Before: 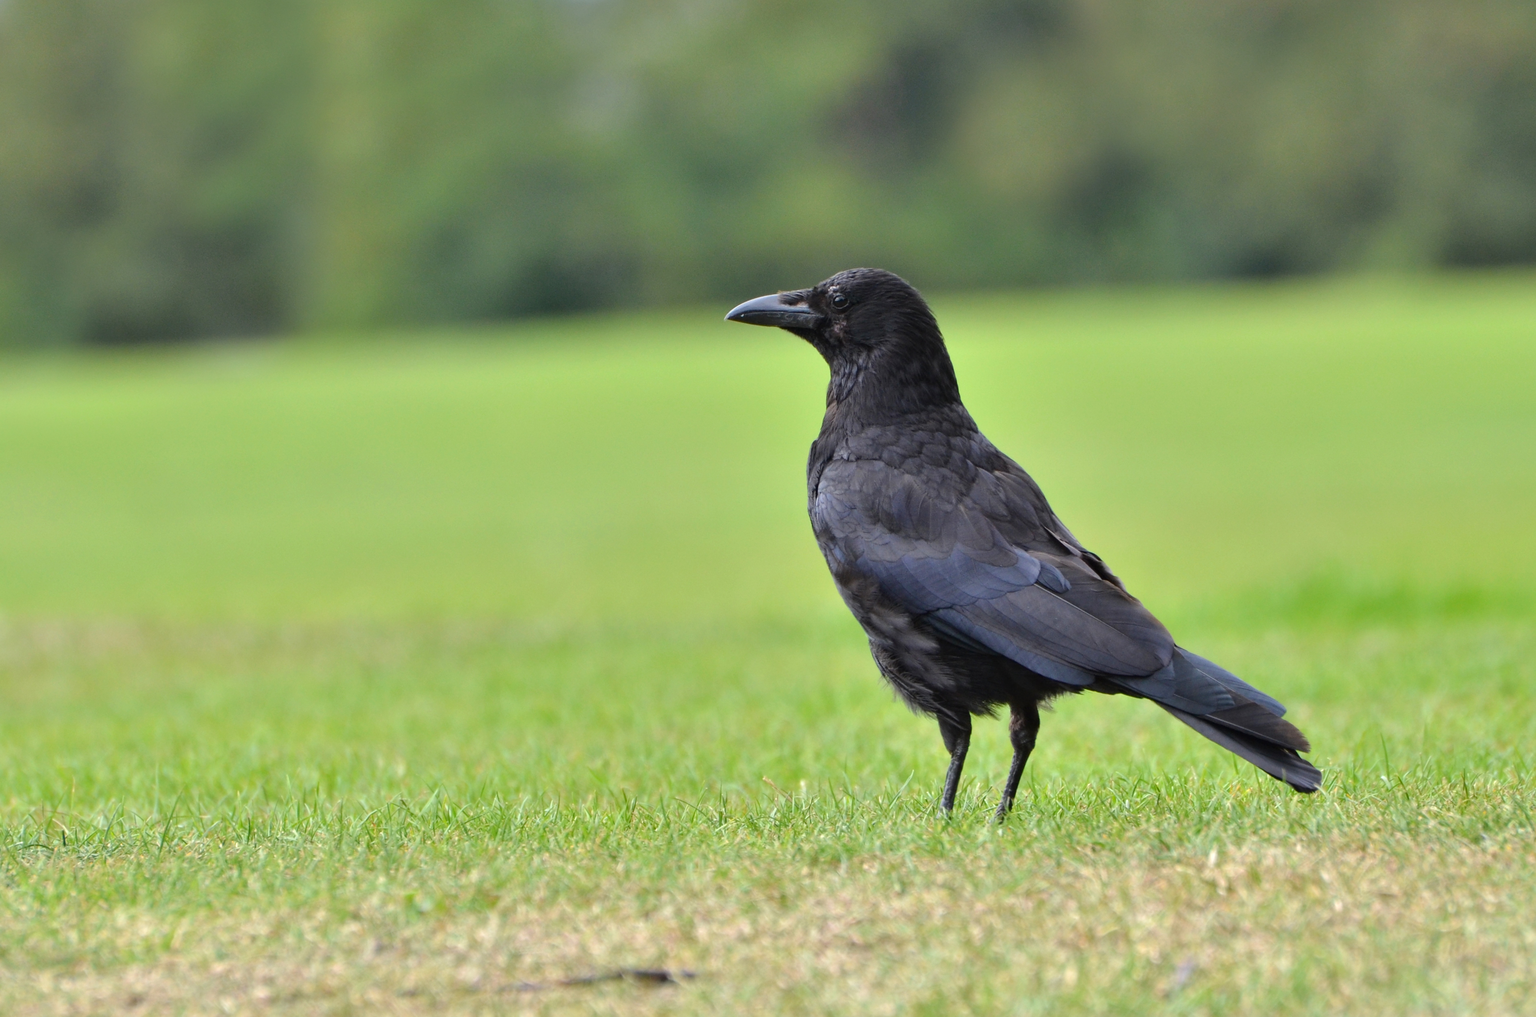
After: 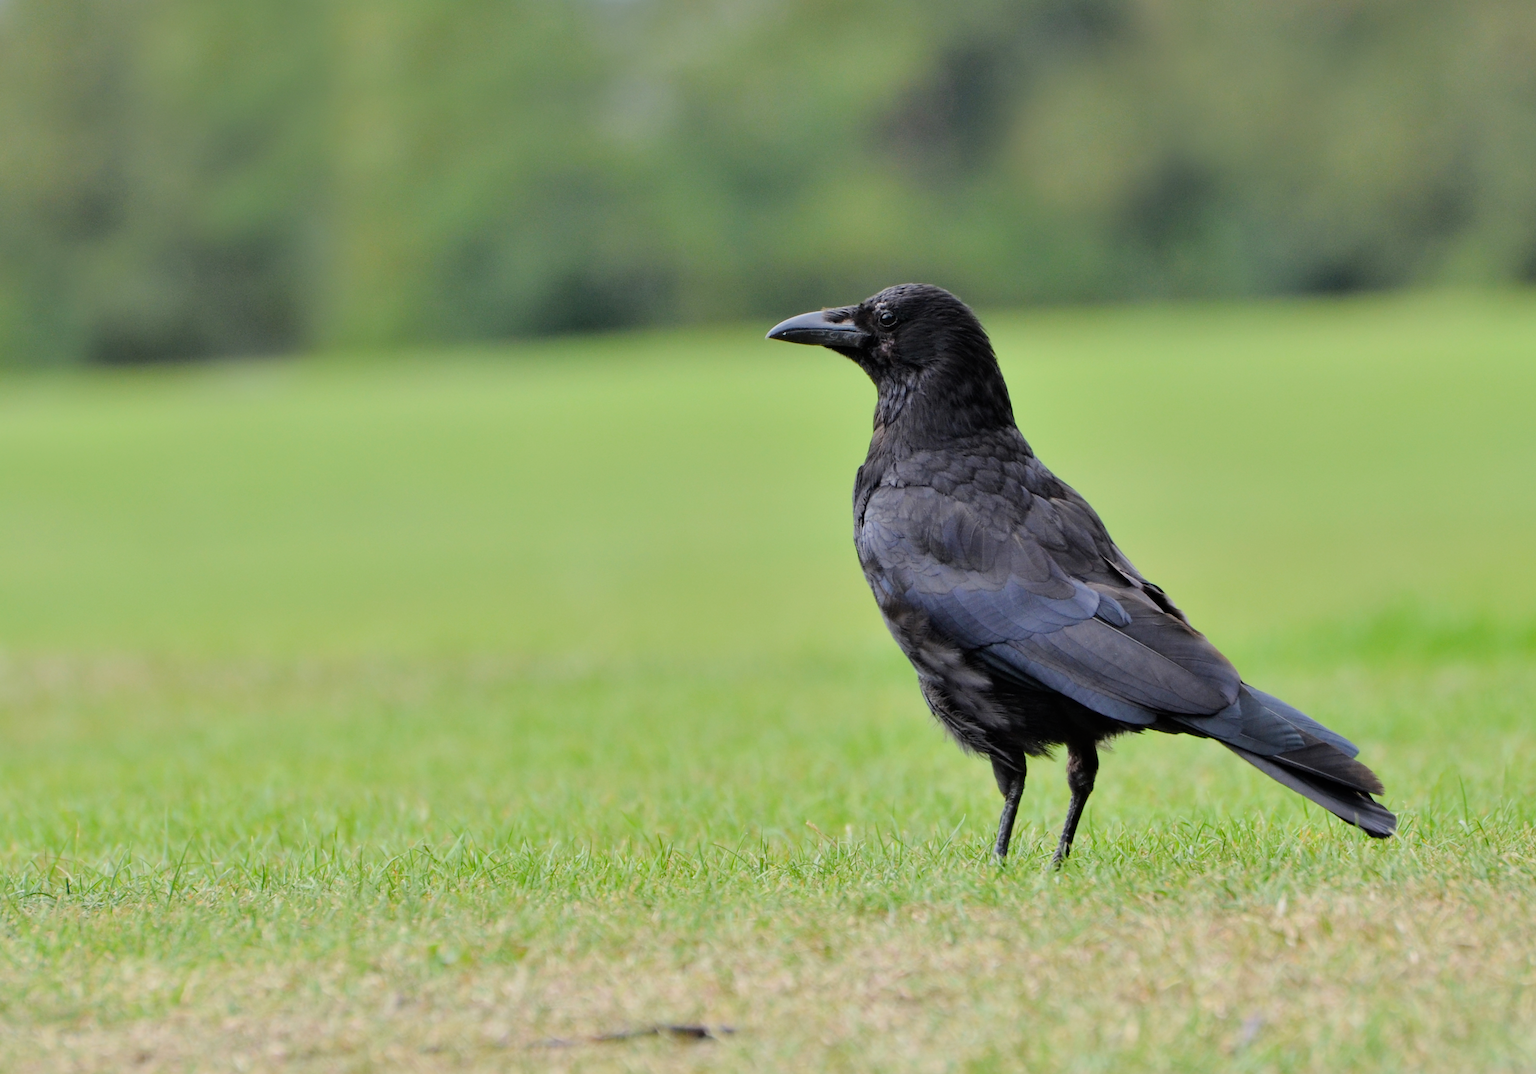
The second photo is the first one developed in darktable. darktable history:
crop and rotate: left 0%, right 5.311%
exposure: black level correction 0.001, exposure 0.193 EV, compensate highlight preservation false
filmic rgb: black relative exposure -7.65 EV, white relative exposure 4.56 EV, hardness 3.61
color balance rgb: perceptual saturation grading › global saturation 0.005%, perceptual saturation grading › mid-tones 11.386%
